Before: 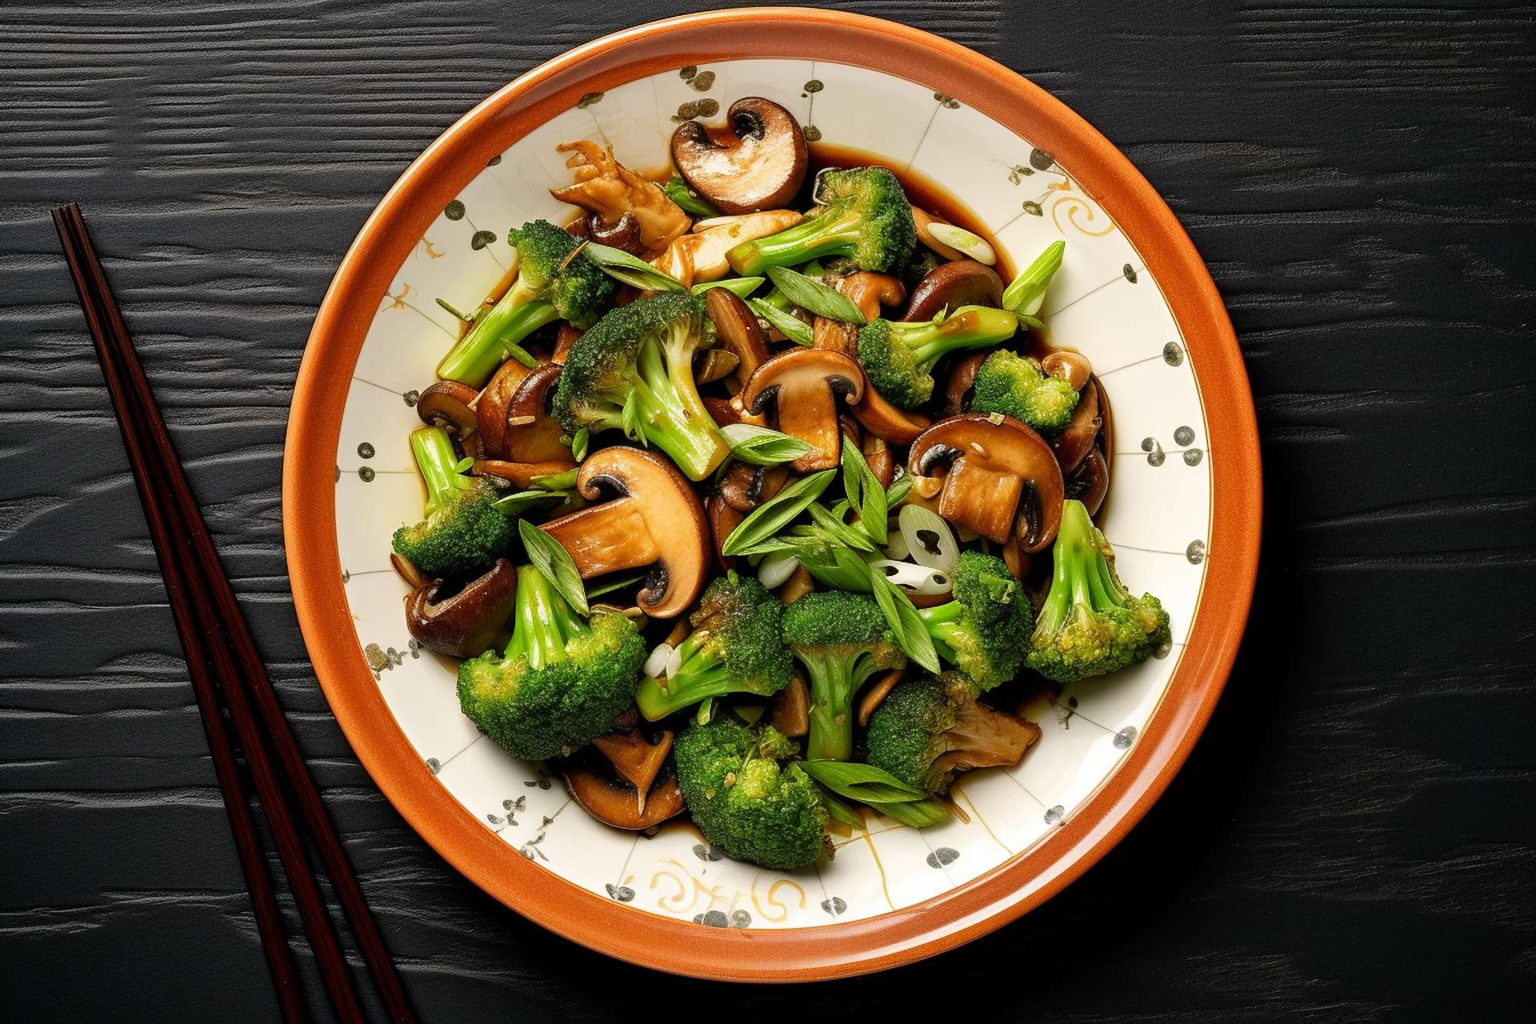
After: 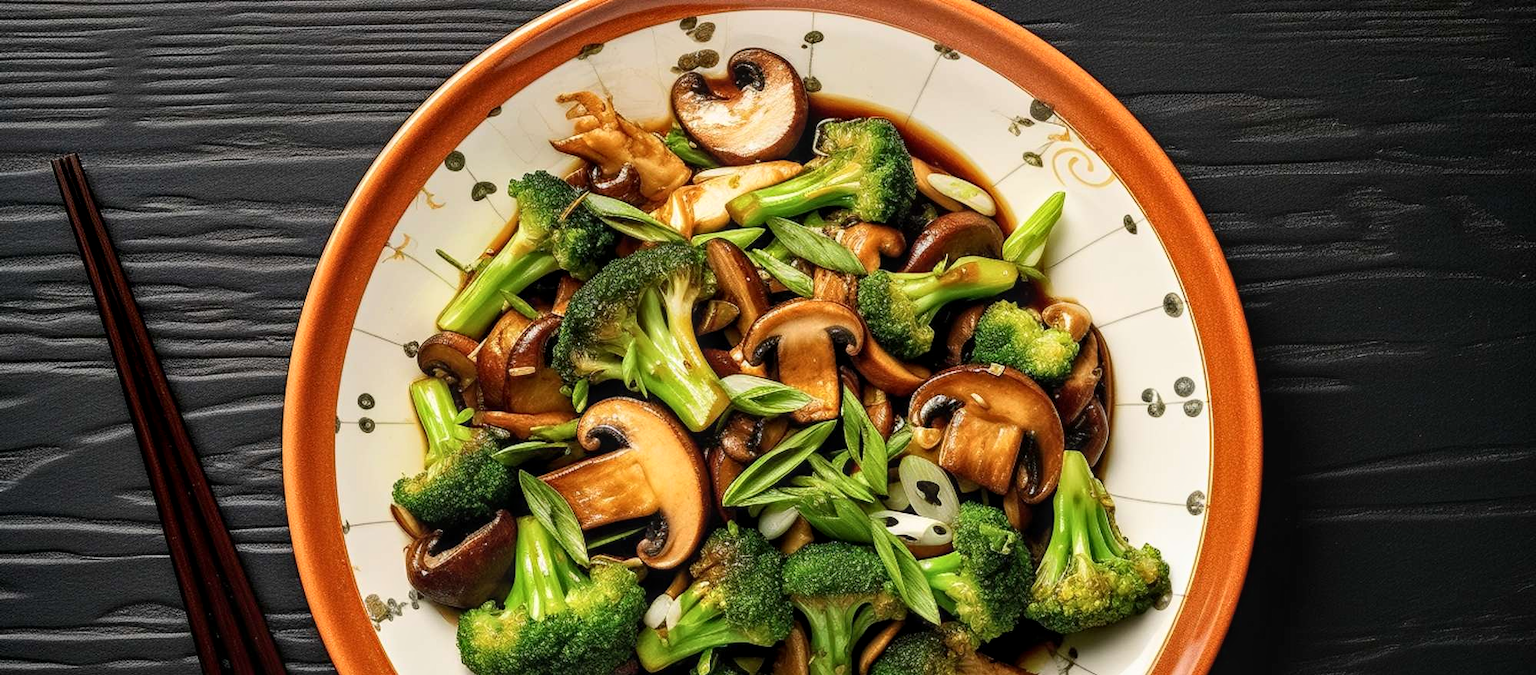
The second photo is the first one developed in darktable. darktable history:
local contrast: on, module defaults
contrast brightness saturation: contrast 0.145, brightness 0.051
crop and rotate: top 4.848%, bottom 29.187%
